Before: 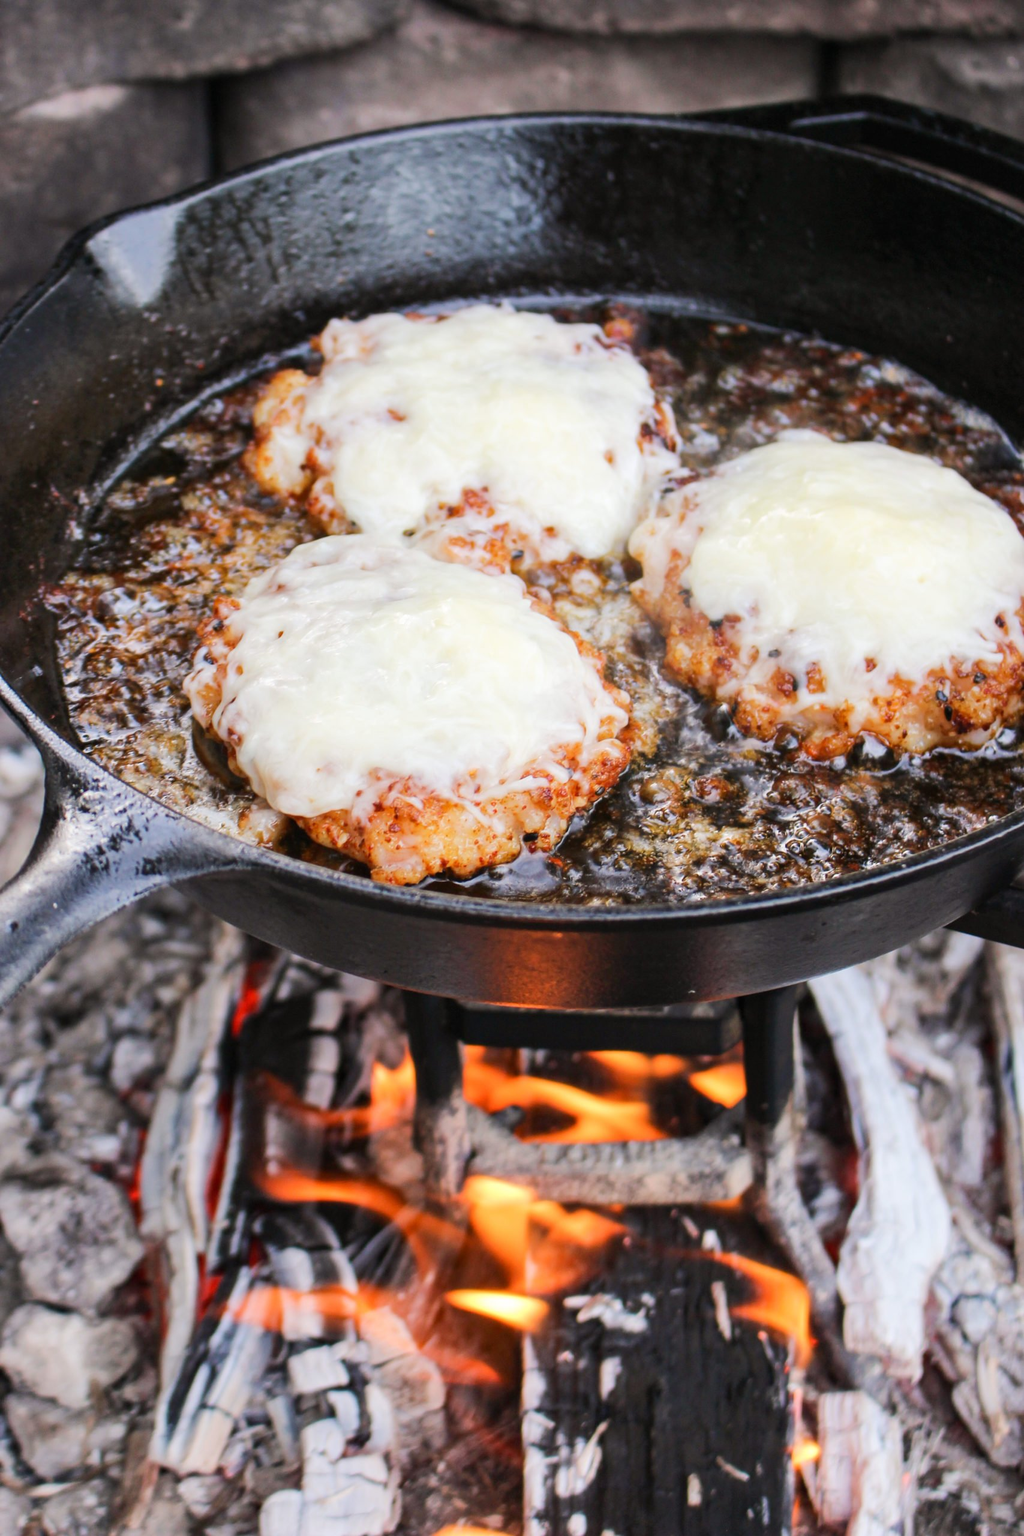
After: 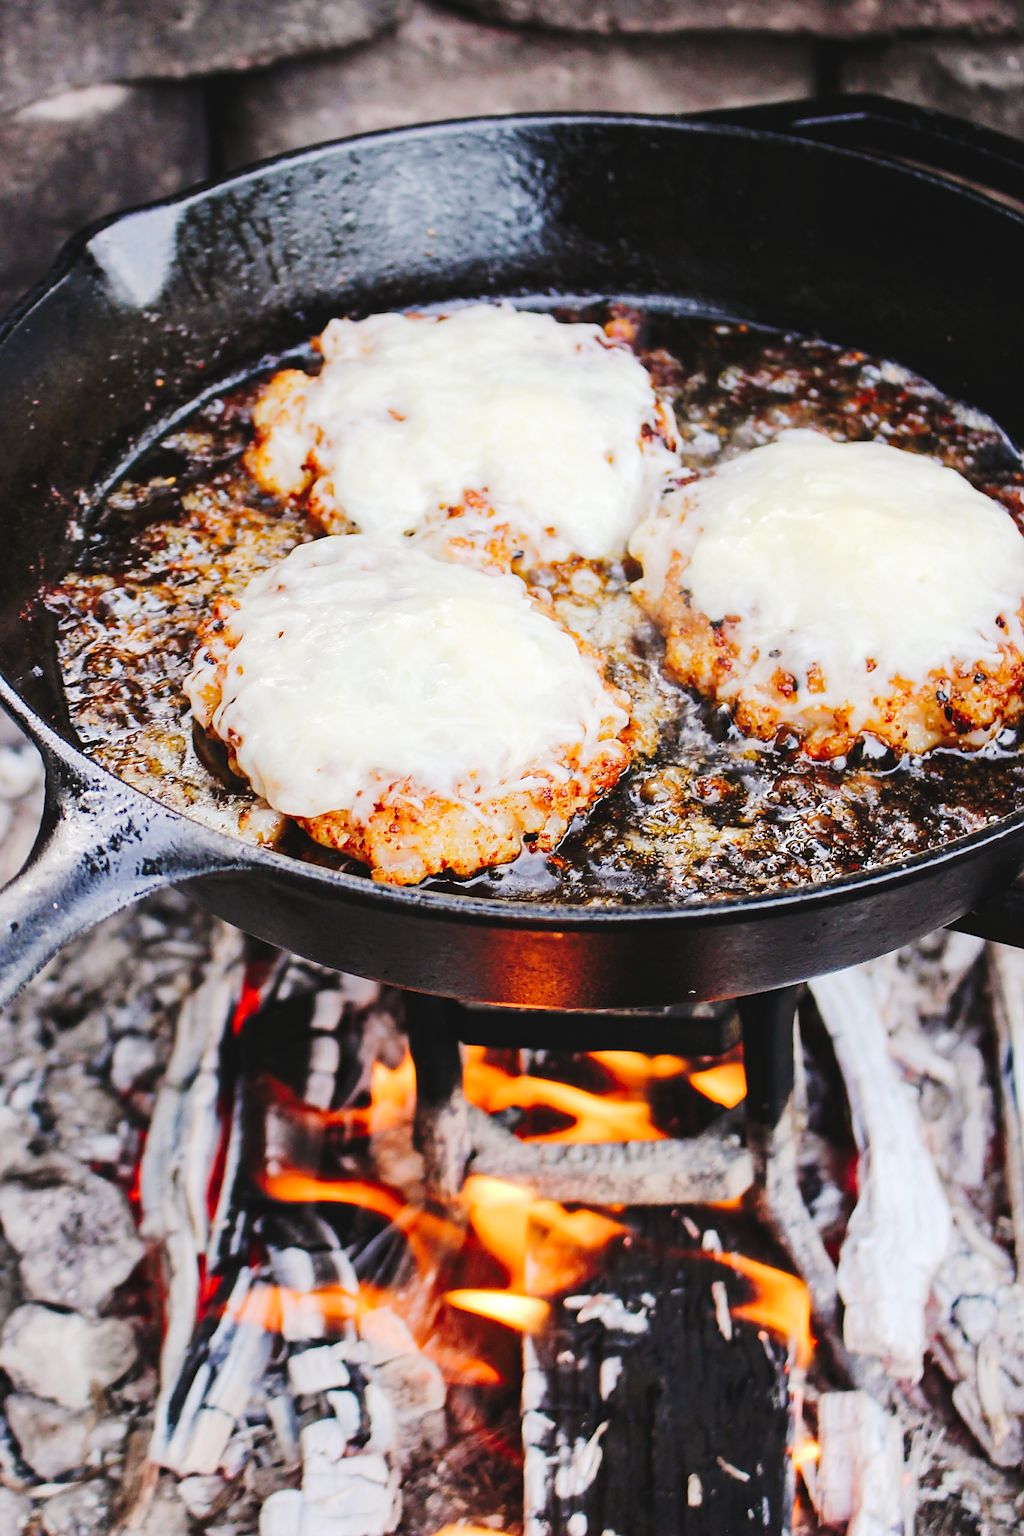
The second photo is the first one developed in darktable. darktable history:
sharpen: radius 1.423, amount 1.239, threshold 0.626
tone equalizer: mask exposure compensation -0.505 EV
tone curve: curves: ch0 [(0, 0) (0.003, 0.054) (0.011, 0.057) (0.025, 0.056) (0.044, 0.062) (0.069, 0.071) (0.1, 0.088) (0.136, 0.111) (0.177, 0.146) (0.224, 0.19) (0.277, 0.261) (0.335, 0.363) (0.399, 0.458) (0.468, 0.562) (0.543, 0.653) (0.623, 0.725) (0.709, 0.801) (0.801, 0.853) (0.898, 0.915) (1, 1)], preserve colors none
